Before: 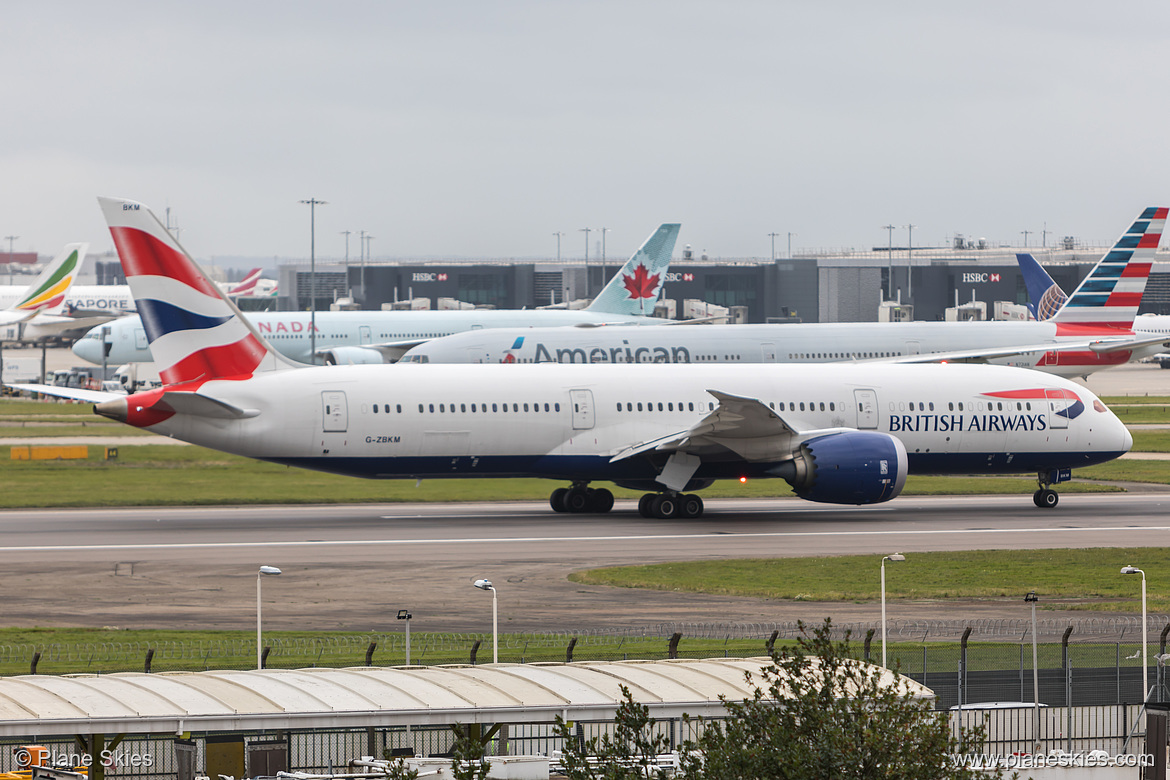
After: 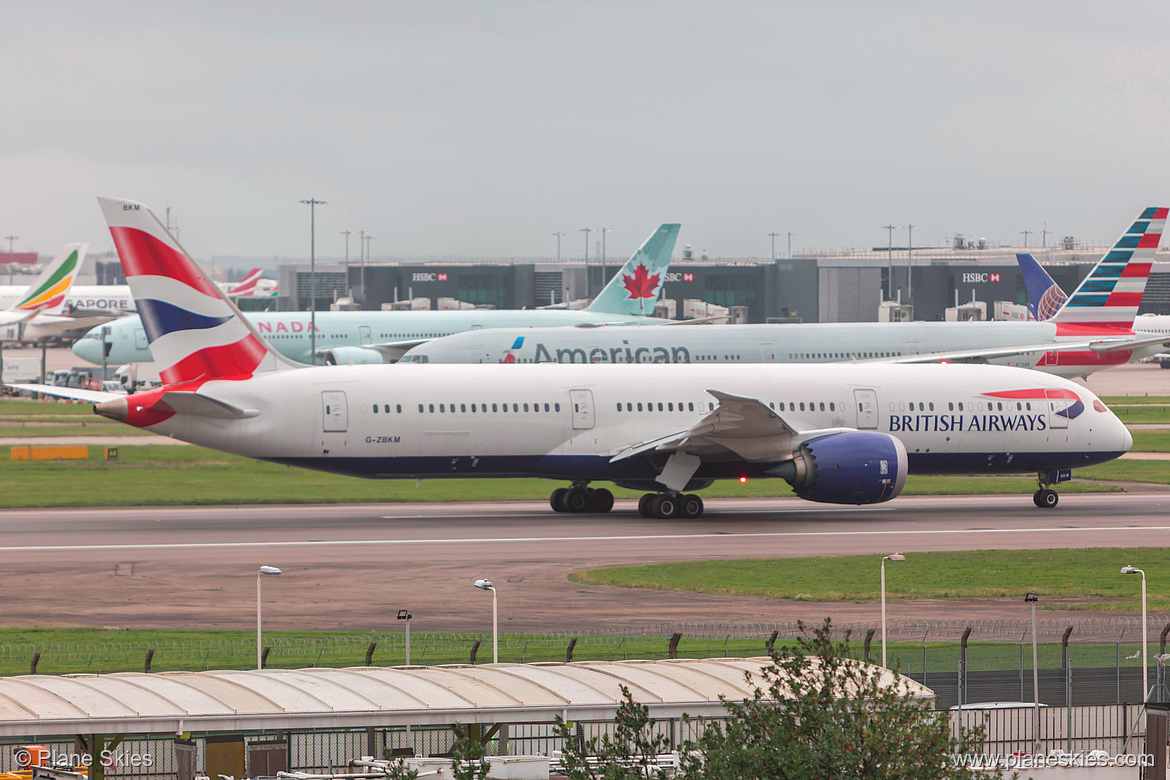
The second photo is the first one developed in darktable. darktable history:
tone curve: curves: ch0 [(0, 0) (0.045, 0.074) (0.883, 0.858) (1, 1)]; ch1 [(0, 0) (0.149, 0.074) (0.379, 0.327) (0.427, 0.401) (0.489, 0.479) (0.505, 0.515) (0.537, 0.573) (0.563, 0.599) (1, 1)]; ch2 [(0, 0) (0.307, 0.298) (0.388, 0.375) (0.443, 0.456) (0.485, 0.492) (1, 1)], color space Lab, independent channels, preserve colors none
shadows and highlights: shadows 43.06, highlights 6.94
